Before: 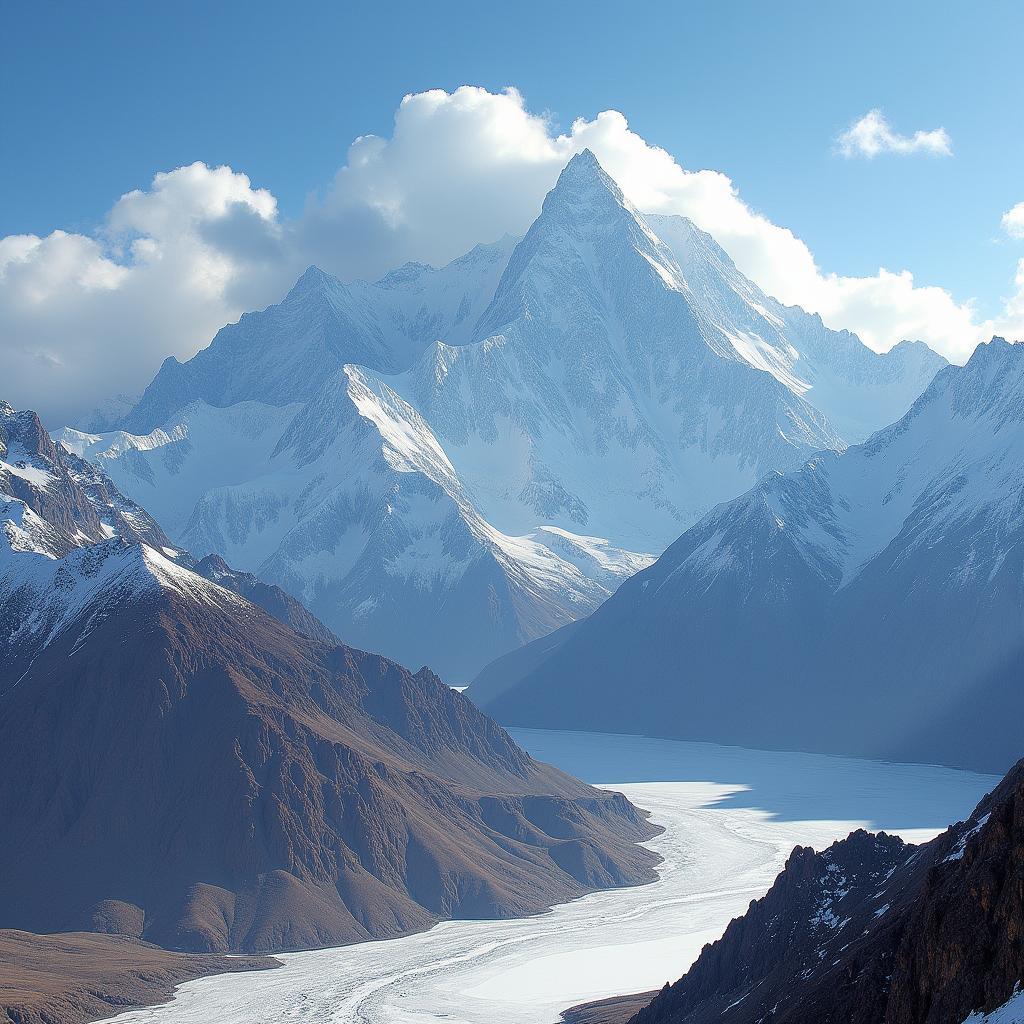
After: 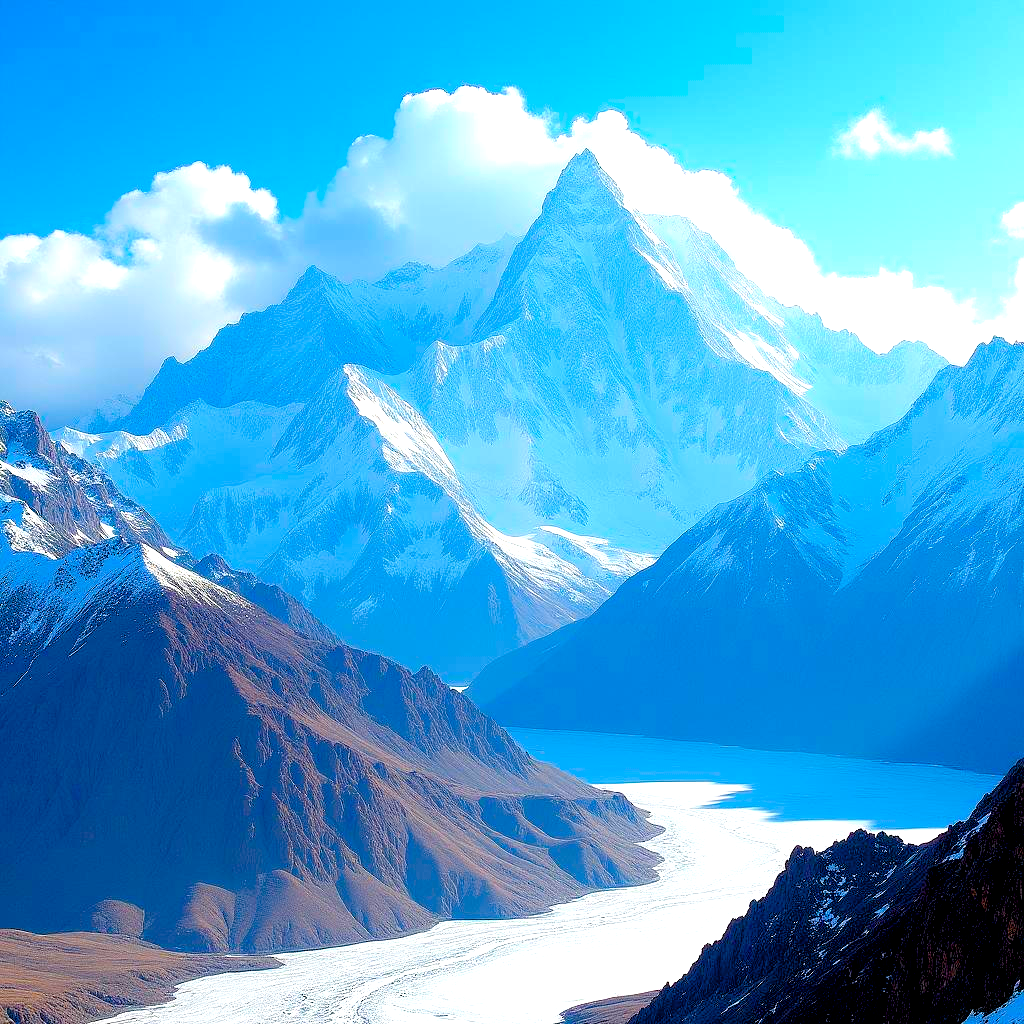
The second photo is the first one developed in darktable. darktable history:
exposure: black level correction 0.012, exposure 0.7 EV, compensate exposure bias true, compensate highlight preservation false
color balance rgb: linear chroma grading › global chroma 23.15%, perceptual saturation grading › global saturation 28.7%, perceptual saturation grading › mid-tones 12.04%, perceptual saturation grading › shadows 10.19%, global vibrance 22.22%
